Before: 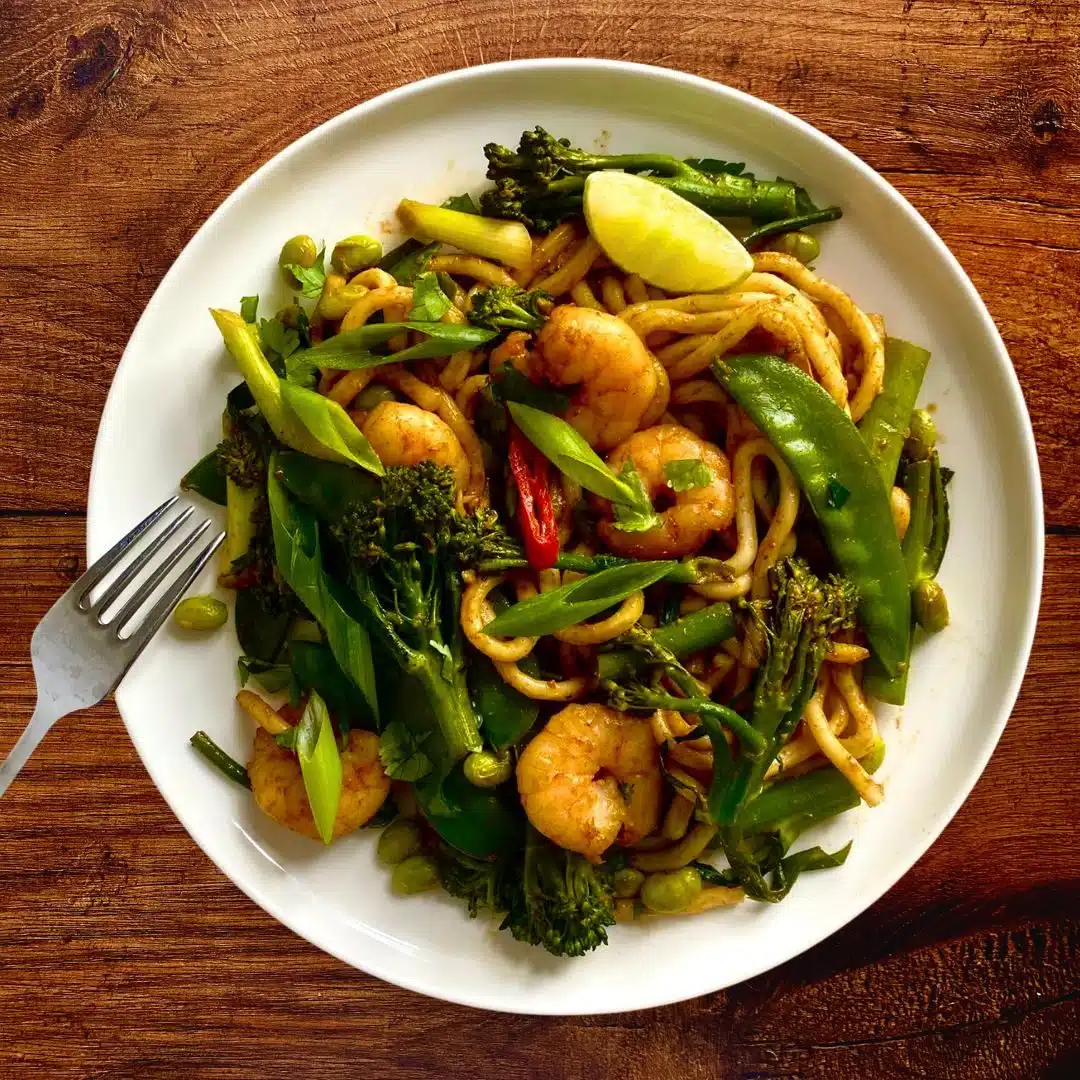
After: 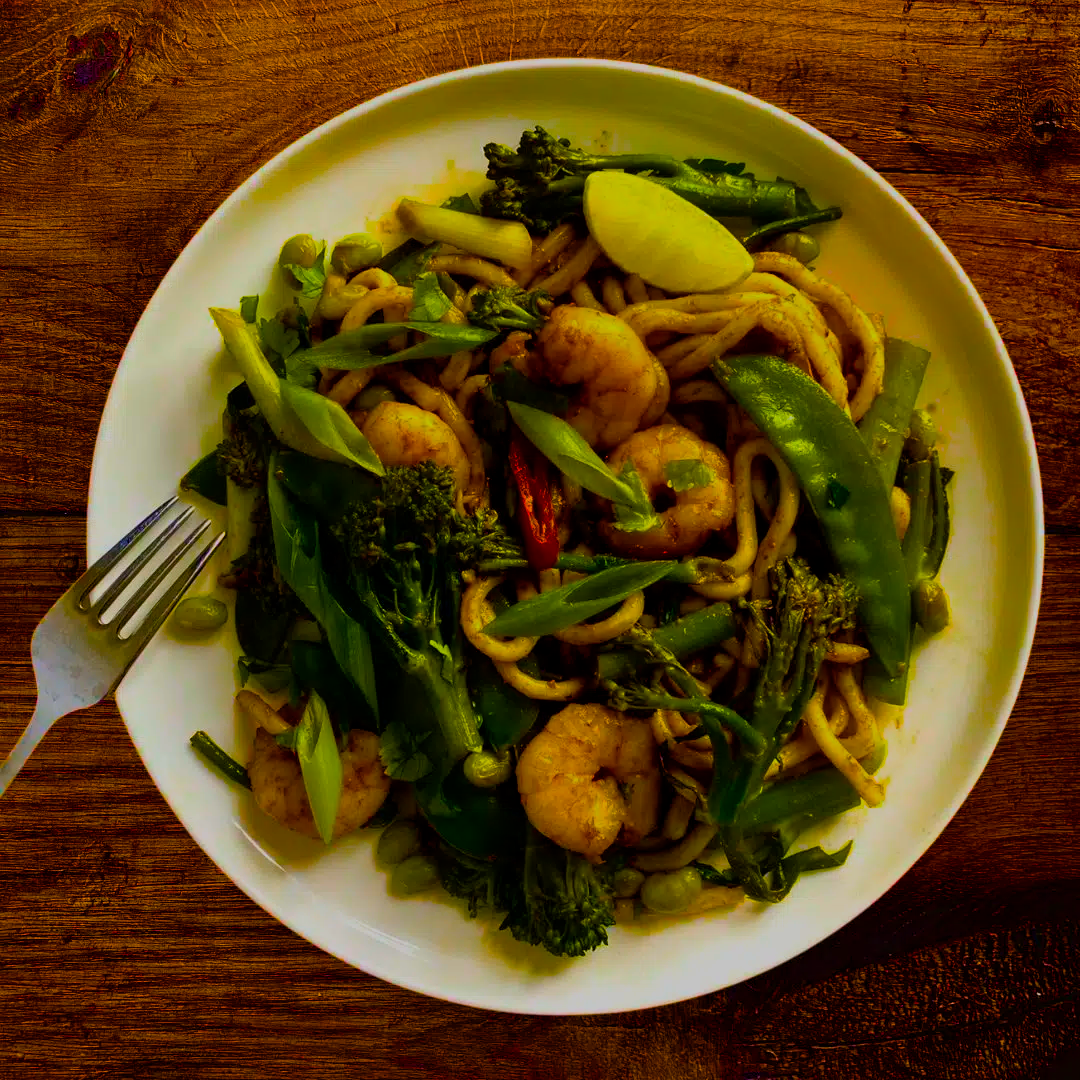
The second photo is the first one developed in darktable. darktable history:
exposure: black level correction 0, exposure -0.852 EV, compensate highlight preservation false
color balance rgb: power › hue 211.56°, linear chroma grading › global chroma 41.426%, perceptual saturation grading › global saturation 63.856%, perceptual saturation grading › highlights 59.186%, perceptual saturation grading › mid-tones 49.917%, perceptual saturation grading › shadows 50.209%
